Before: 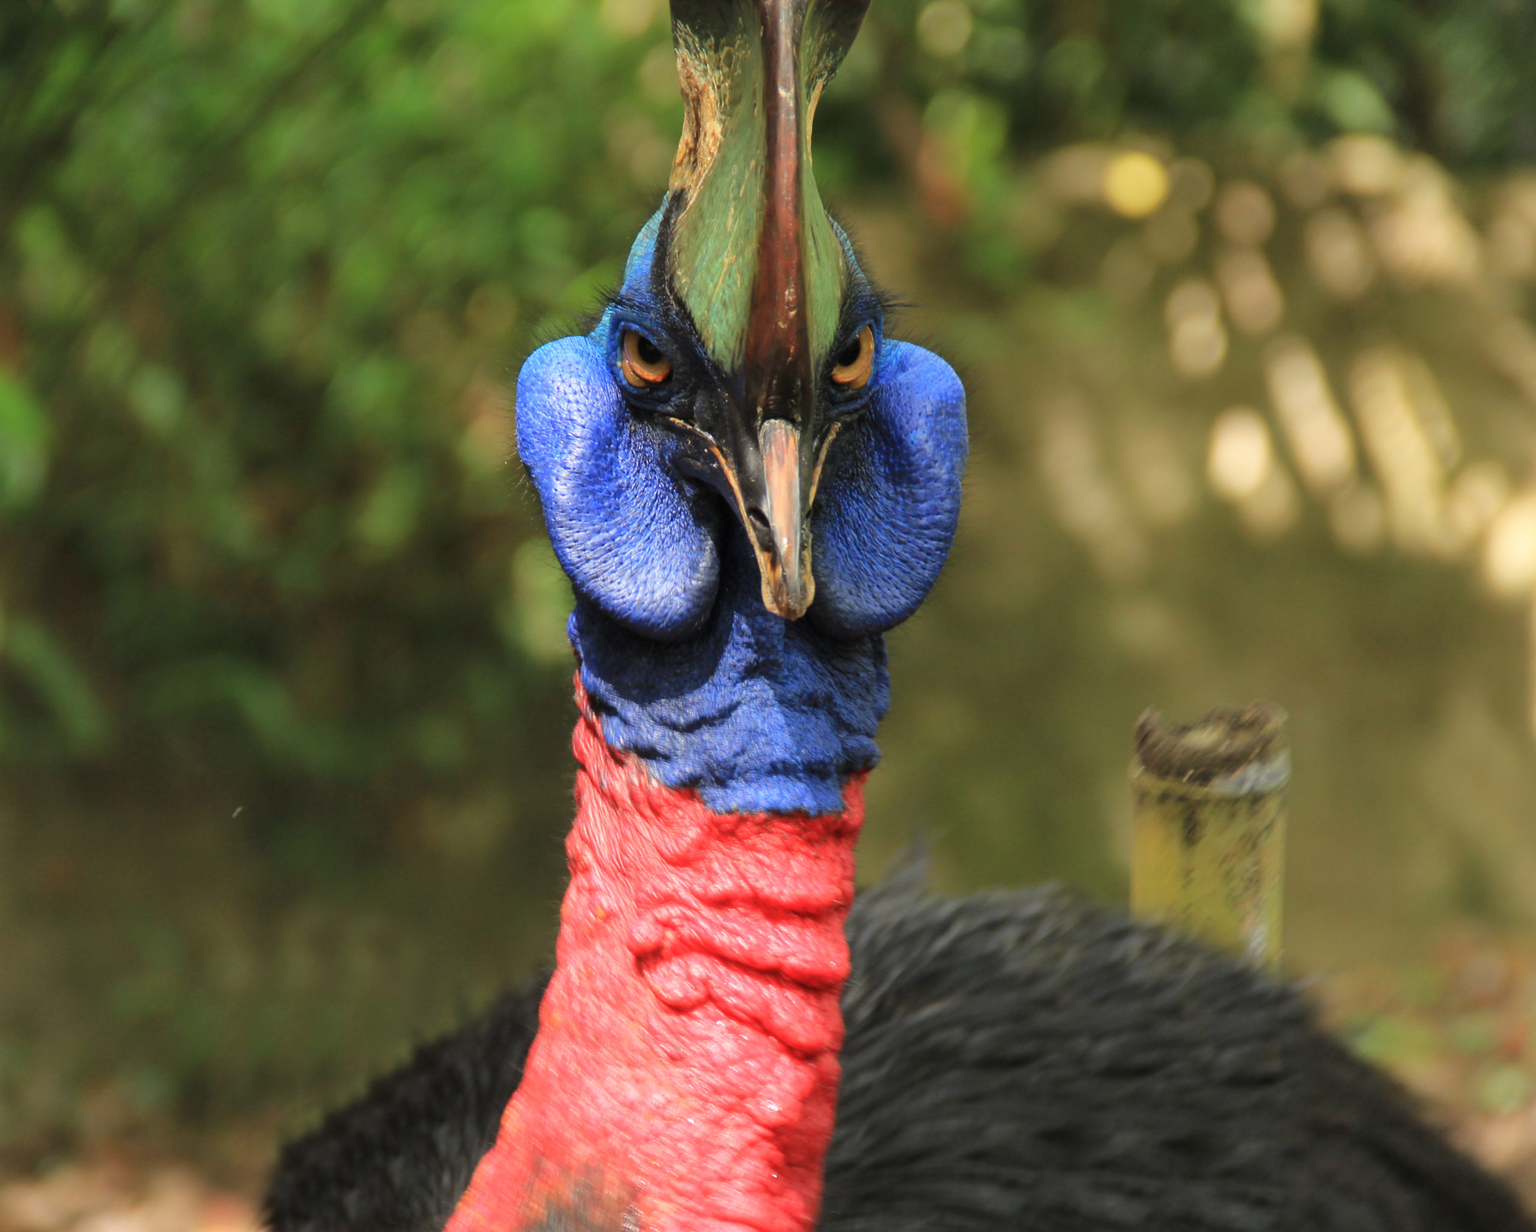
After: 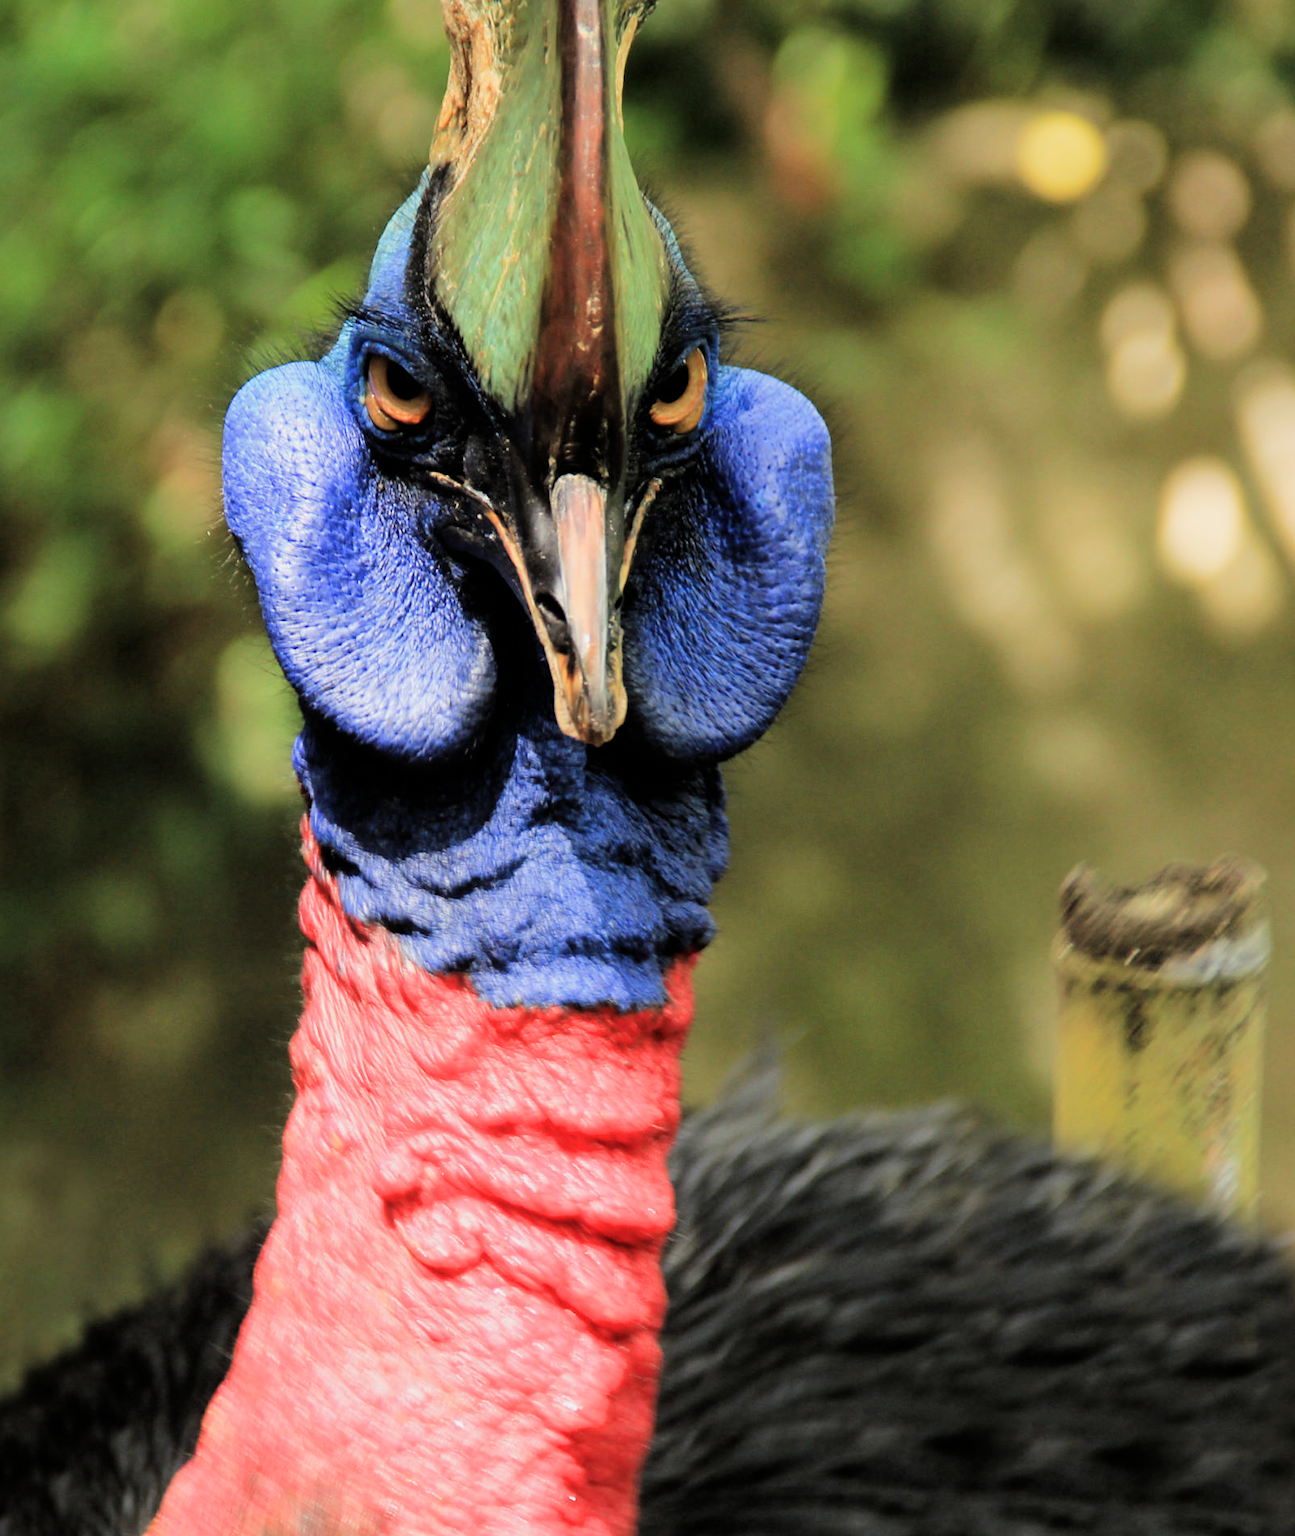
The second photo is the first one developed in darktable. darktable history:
crop and rotate: left 22.918%, top 5.629%, right 14.711%, bottom 2.247%
filmic rgb: black relative exposure -5 EV, hardness 2.88, contrast 1.3, highlights saturation mix -30%
exposure: black level correction 0.001, exposure 0.5 EV, compensate exposure bias true, compensate highlight preservation false
